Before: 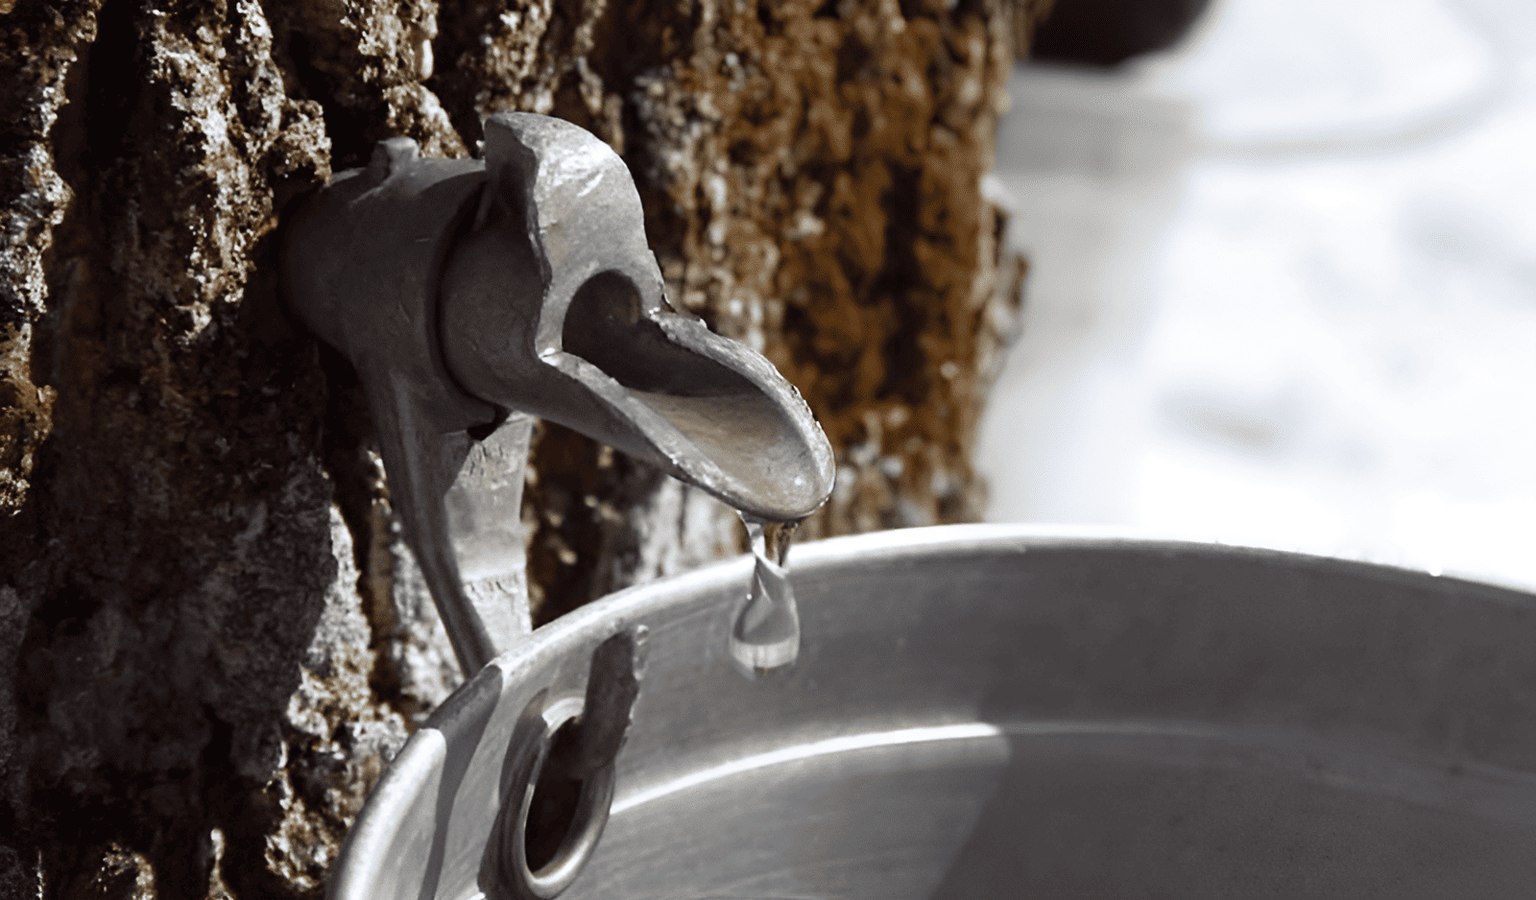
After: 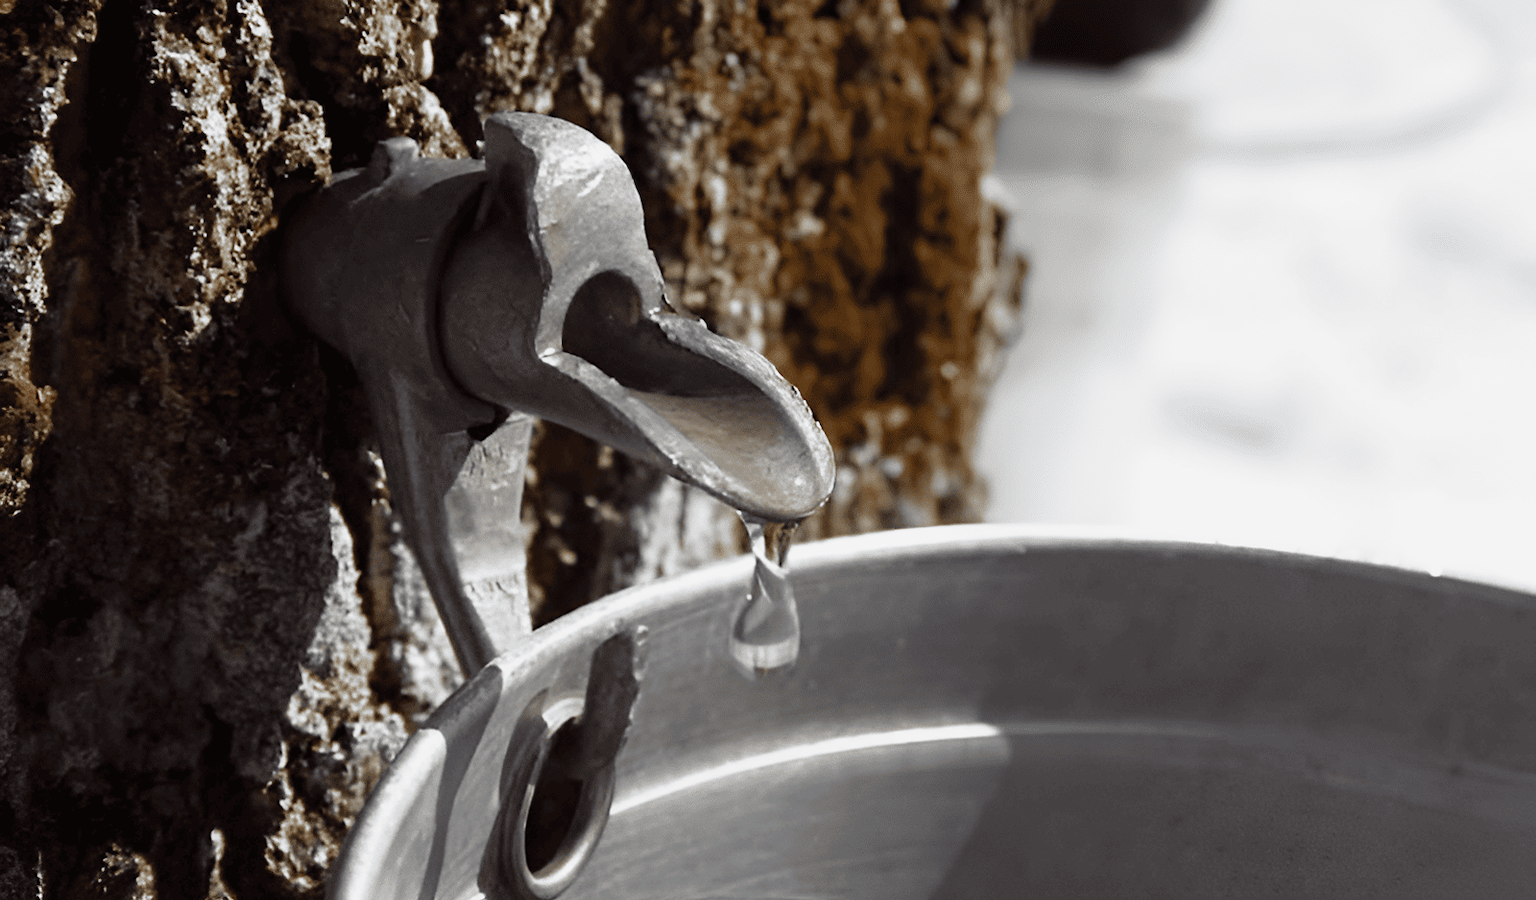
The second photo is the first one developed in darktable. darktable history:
filmic rgb: black relative exposure -16 EV, white relative exposure 2.91 EV, hardness 9.96, preserve chrominance no, color science v5 (2021)
